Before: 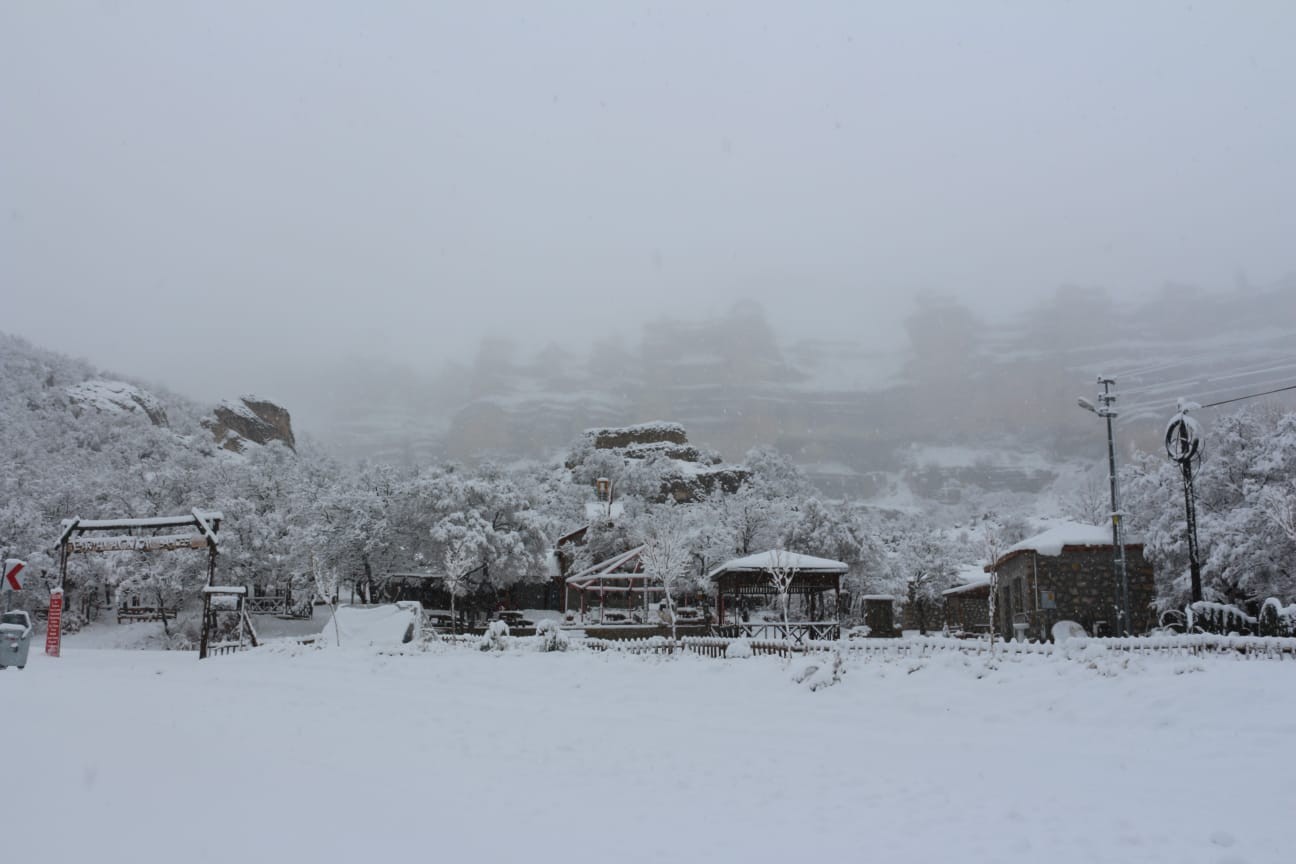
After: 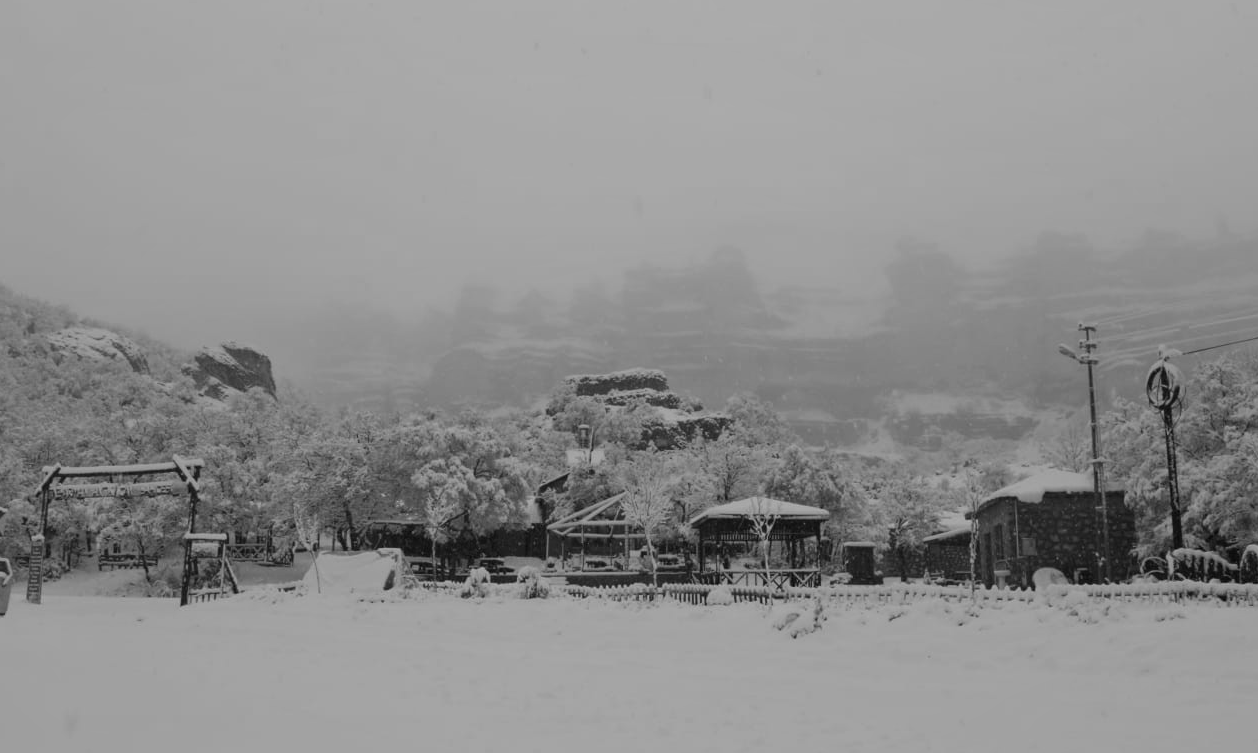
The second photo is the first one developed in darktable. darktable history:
monochrome: a 26.22, b 42.67, size 0.8
crop: left 1.507%, top 6.147%, right 1.379%, bottom 6.637%
